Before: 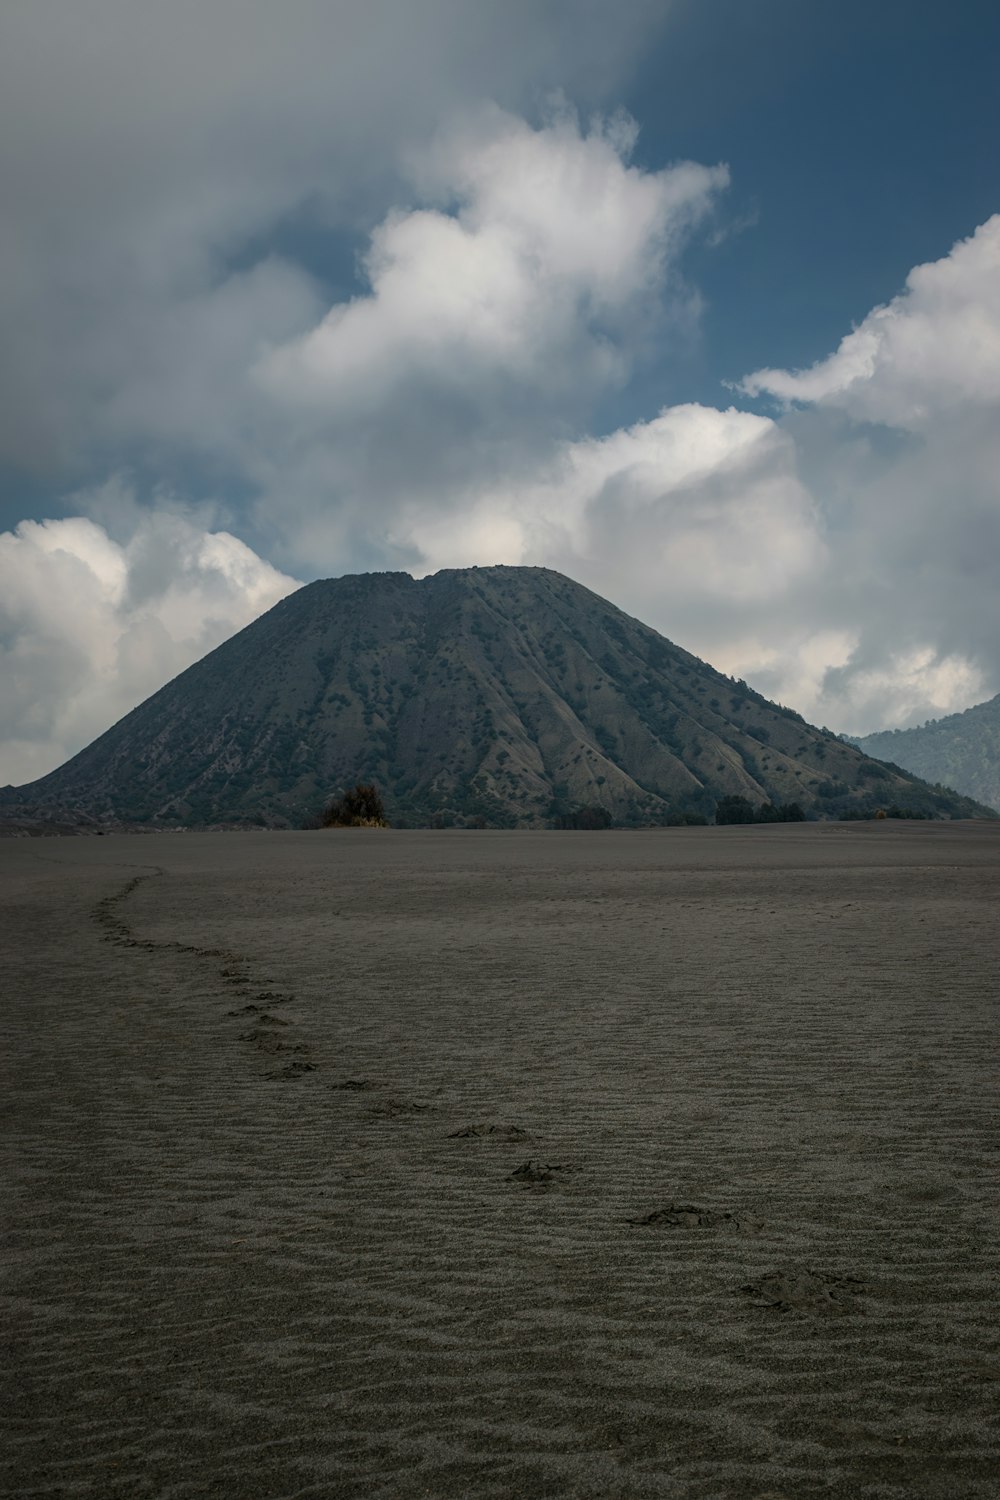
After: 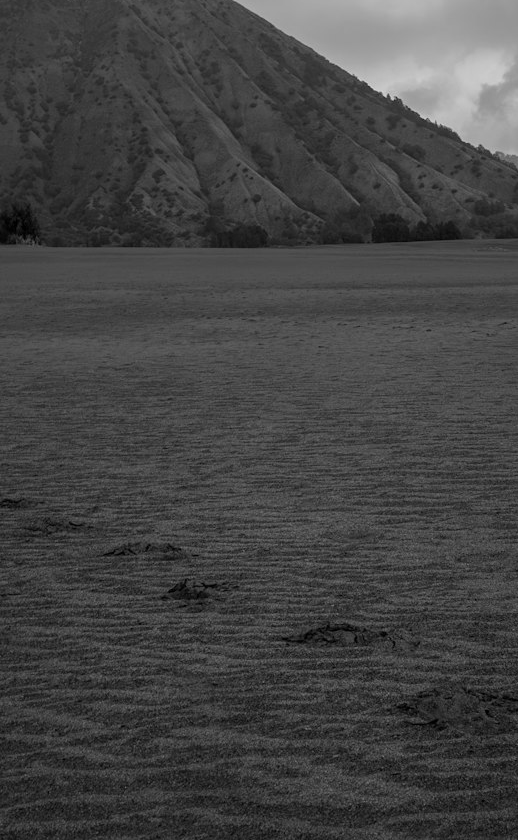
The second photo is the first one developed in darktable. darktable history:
white balance: emerald 1
crop: left 34.479%, top 38.822%, right 13.718%, bottom 5.172%
monochrome: a 16.01, b -2.65, highlights 0.52
